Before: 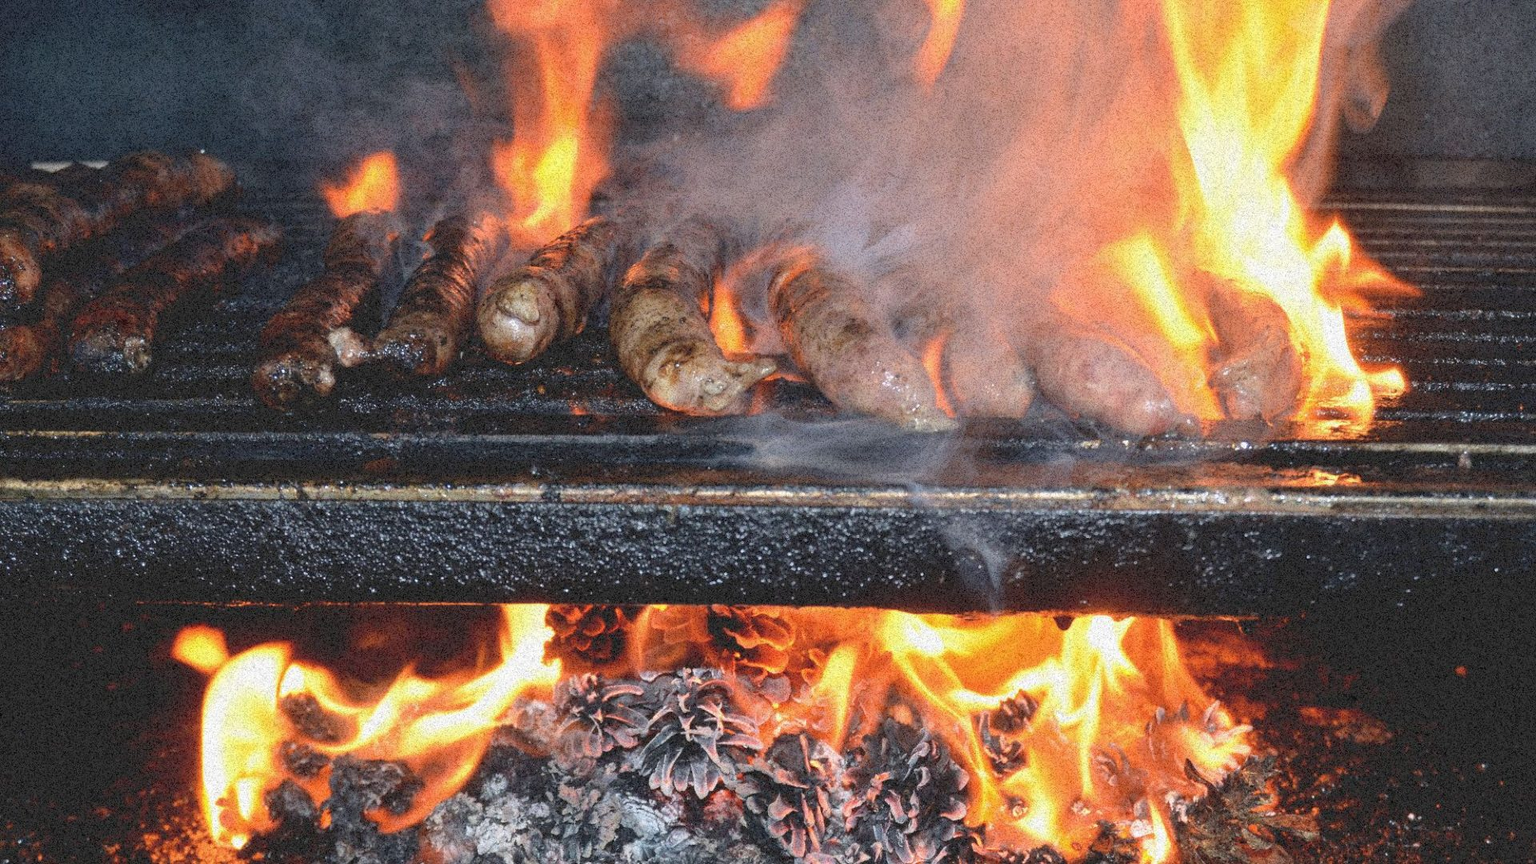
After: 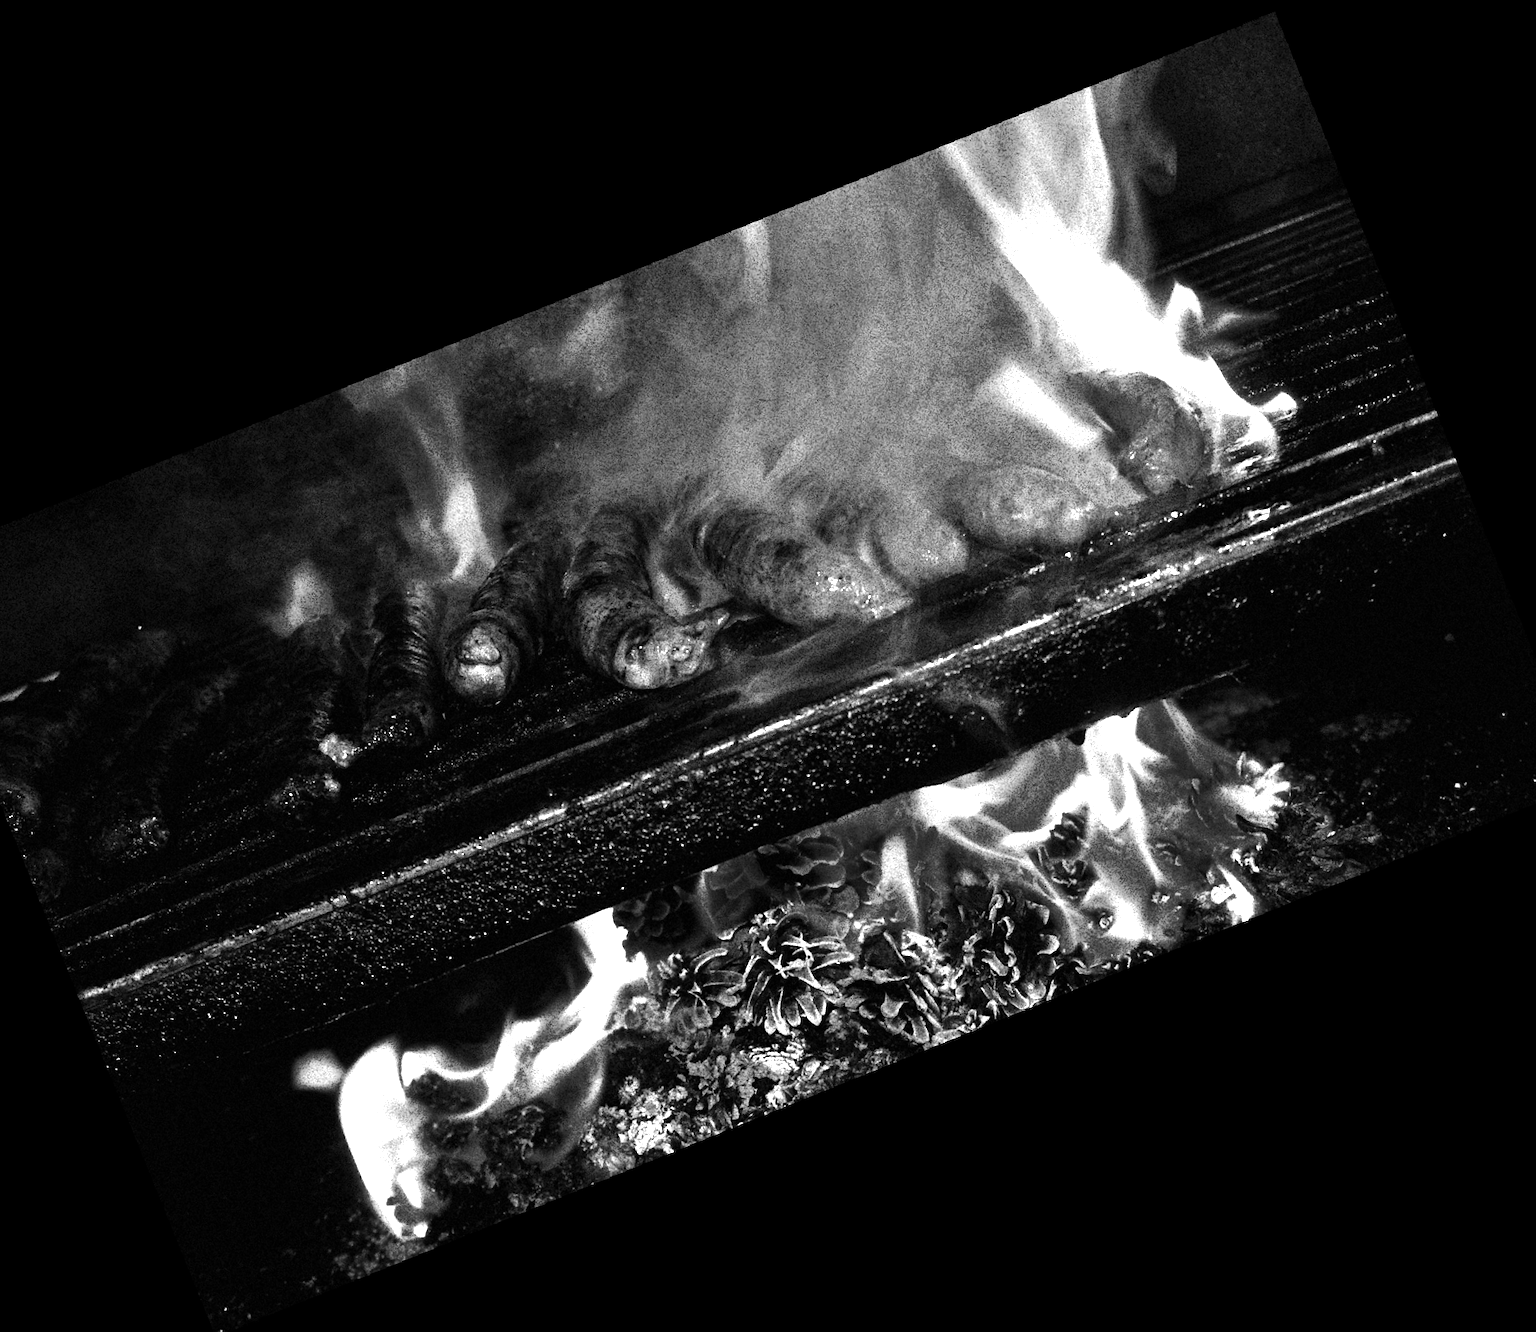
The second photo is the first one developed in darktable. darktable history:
exposure: black level correction 0.001, exposure 0.014 EV, compensate highlight preservation false
rotate and perspective: rotation -2.56°, automatic cropping off
tone equalizer: -8 EV -1.08 EV, -7 EV -1.01 EV, -6 EV -0.867 EV, -5 EV -0.578 EV, -3 EV 0.578 EV, -2 EV 0.867 EV, -1 EV 1.01 EV, +0 EV 1.08 EV, edges refinement/feathering 500, mask exposure compensation -1.57 EV, preserve details no
monochrome: a -11.7, b 1.62, size 0.5, highlights 0.38
contrast brightness saturation: brightness -0.52
crop and rotate: angle 19.43°, left 6.812%, right 4.125%, bottom 1.087%
color balance rgb: linear chroma grading › shadows -8%, linear chroma grading › global chroma 10%, perceptual saturation grading › global saturation 2%, perceptual saturation grading › highlights -2%, perceptual saturation grading › mid-tones 4%, perceptual saturation grading › shadows 8%, perceptual brilliance grading › global brilliance 2%, perceptual brilliance grading › highlights -4%, global vibrance 16%, saturation formula JzAzBz (2021)
